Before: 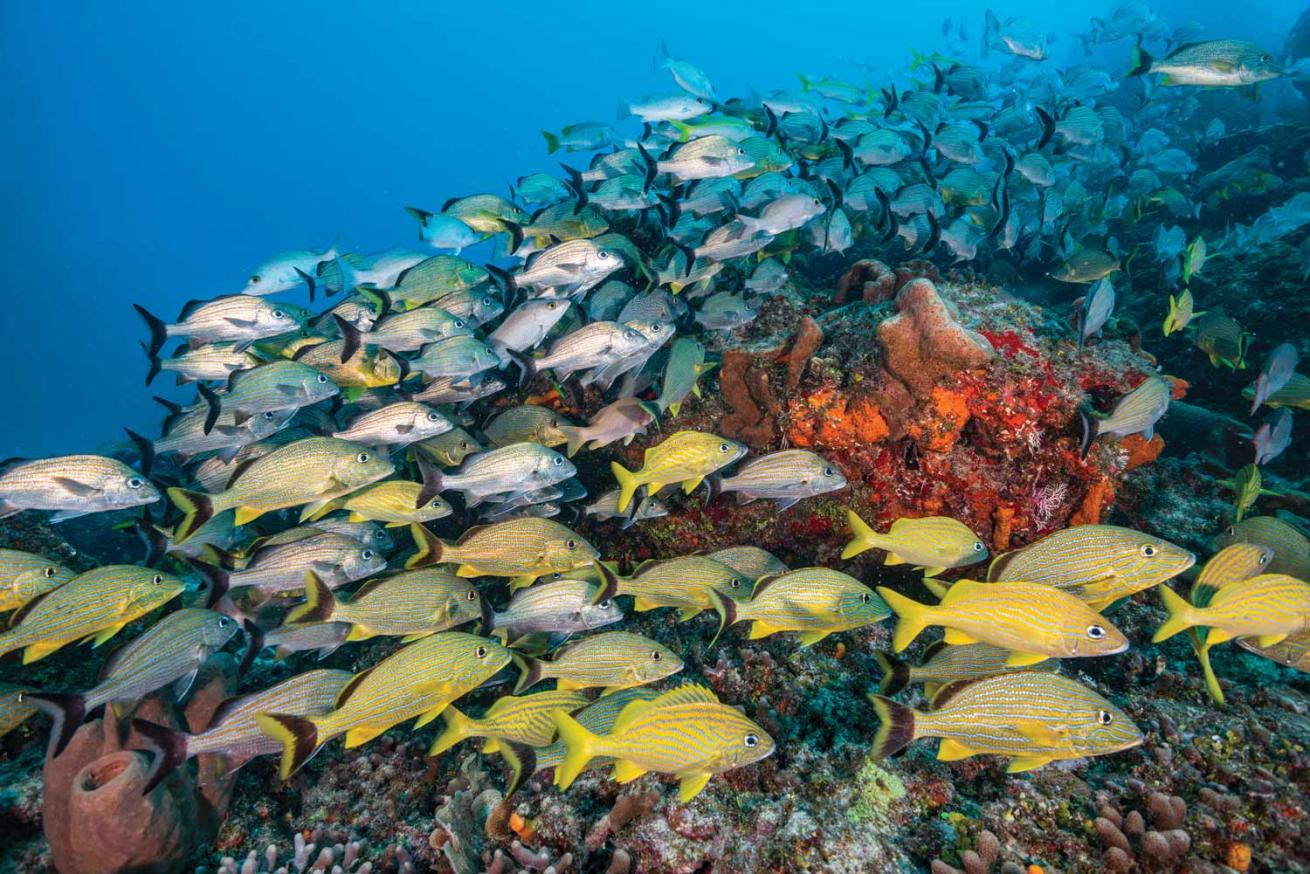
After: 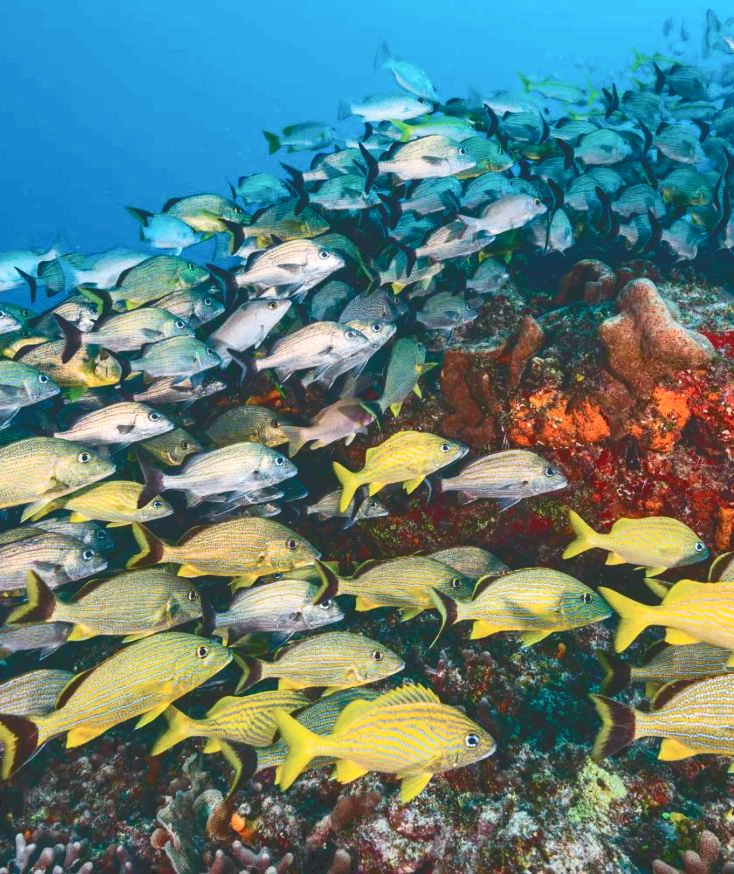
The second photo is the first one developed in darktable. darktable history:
tone curve: curves: ch0 [(0, 0) (0.003, 0.183) (0.011, 0.183) (0.025, 0.184) (0.044, 0.188) (0.069, 0.197) (0.1, 0.204) (0.136, 0.212) (0.177, 0.226) (0.224, 0.24) (0.277, 0.273) (0.335, 0.322) (0.399, 0.388) (0.468, 0.468) (0.543, 0.579) (0.623, 0.686) (0.709, 0.792) (0.801, 0.877) (0.898, 0.939) (1, 1)], color space Lab, independent channels, preserve colors none
crop: left 21.306%, right 22.652%
